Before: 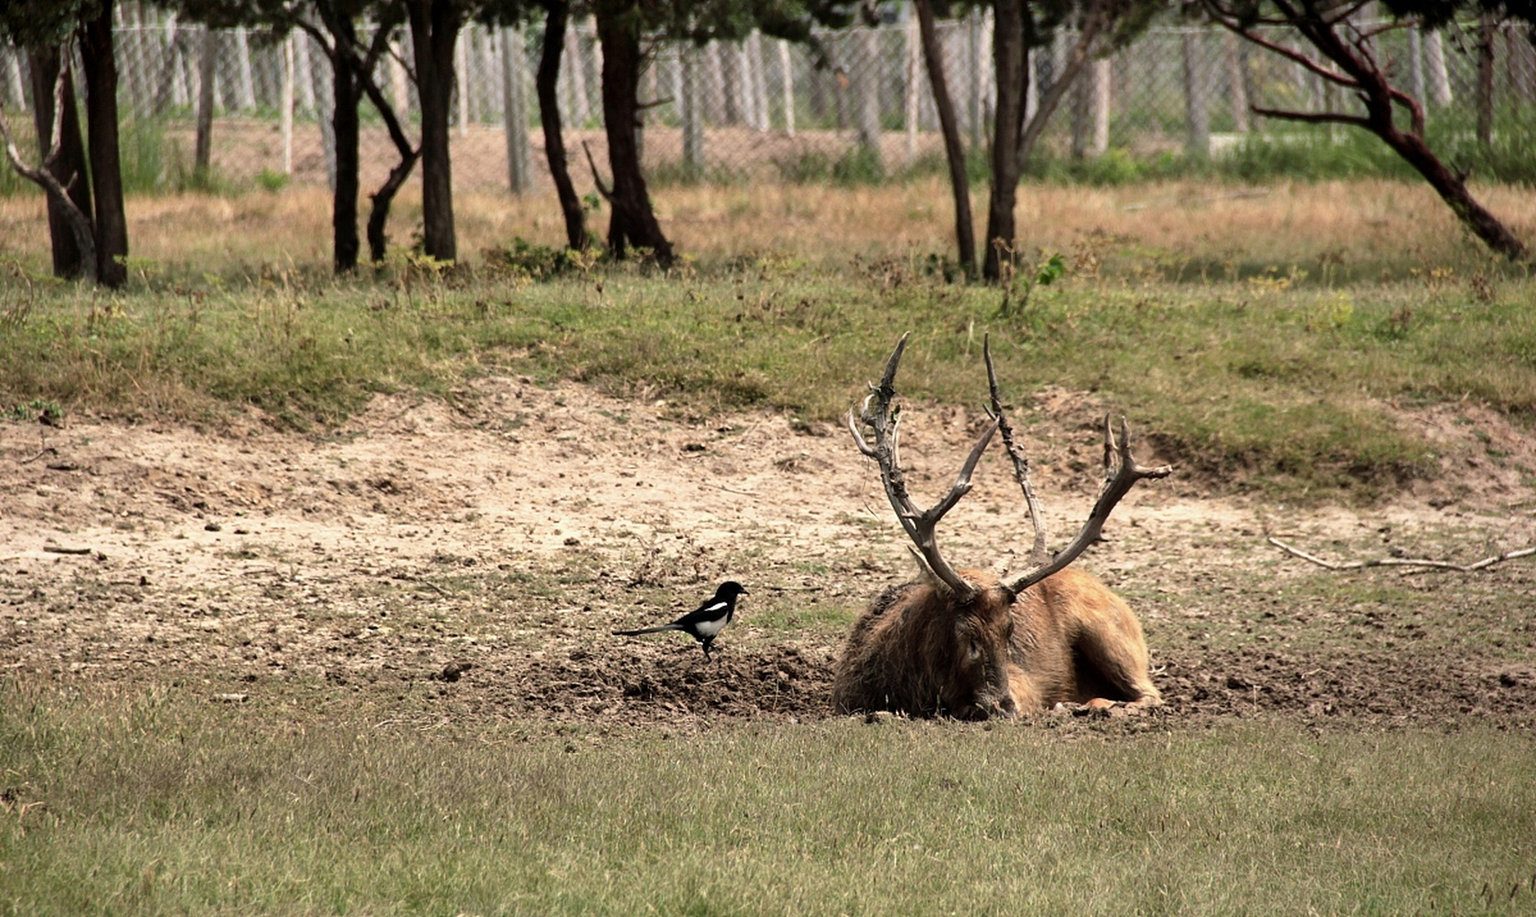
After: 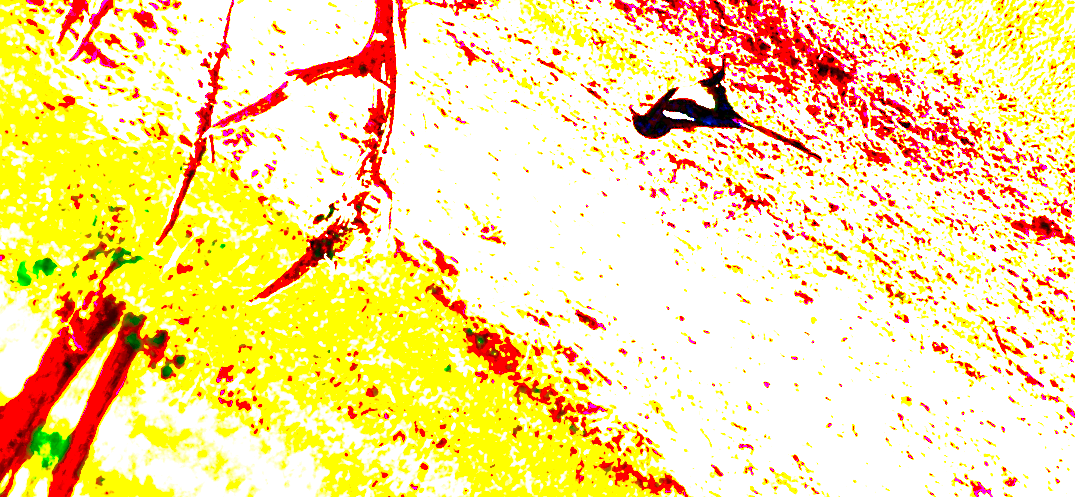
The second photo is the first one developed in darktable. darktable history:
contrast brightness saturation: contrast 0.142
exposure: black level correction 0.098, exposure 3.082 EV, compensate highlight preservation false
crop and rotate: angle 148.61°, left 9.092%, top 15.684%, right 4.372%, bottom 17.184%
